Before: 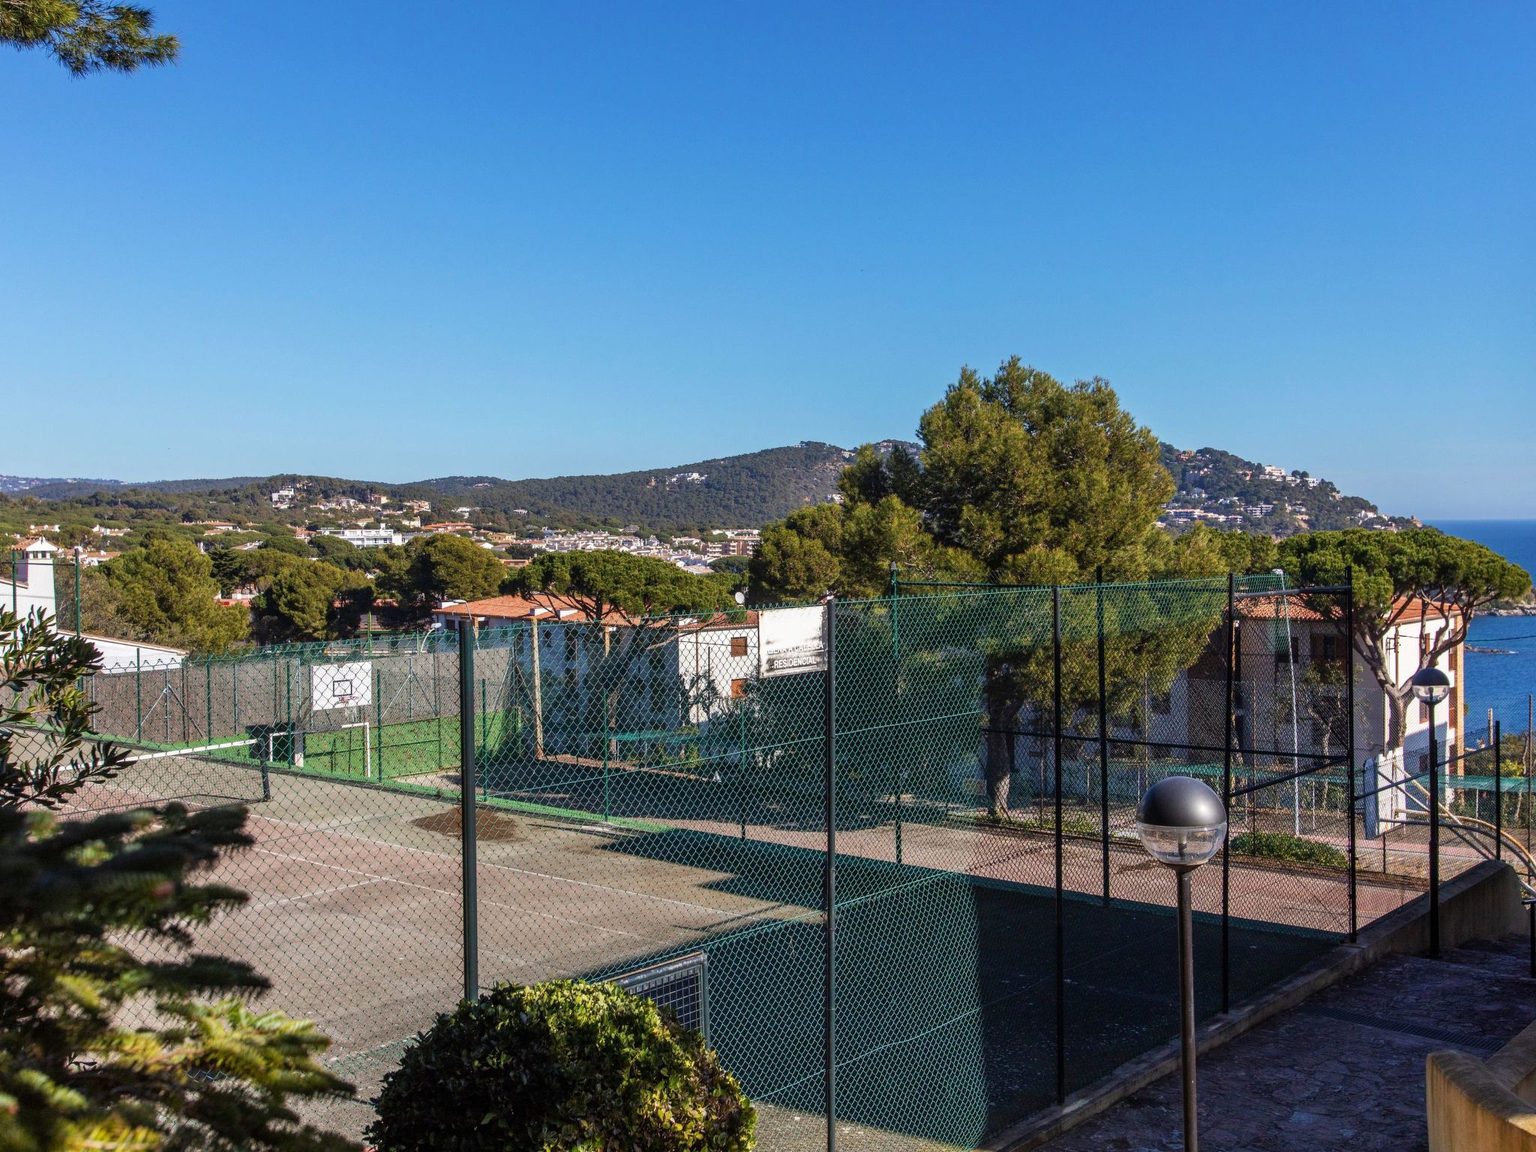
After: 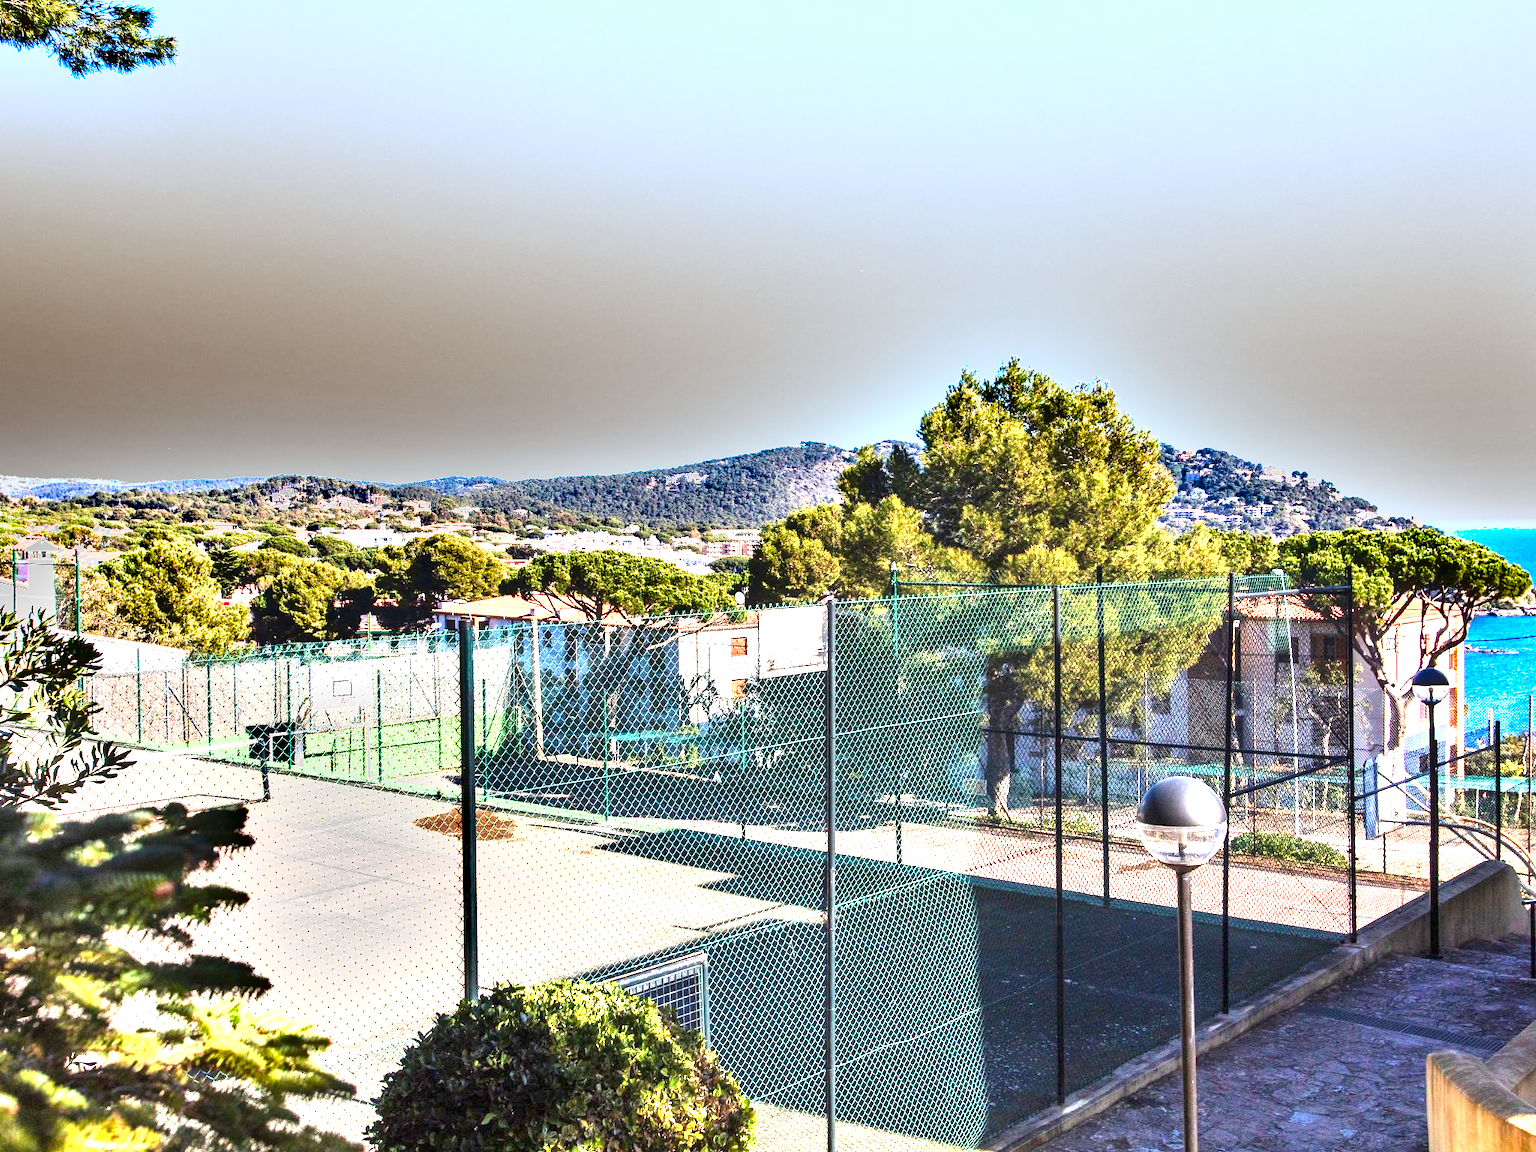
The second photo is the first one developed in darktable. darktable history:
exposure: exposure 0.549 EV, compensate exposure bias true, compensate highlight preservation false
shadows and highlights: low approximation 0.01, soften with gaussian
